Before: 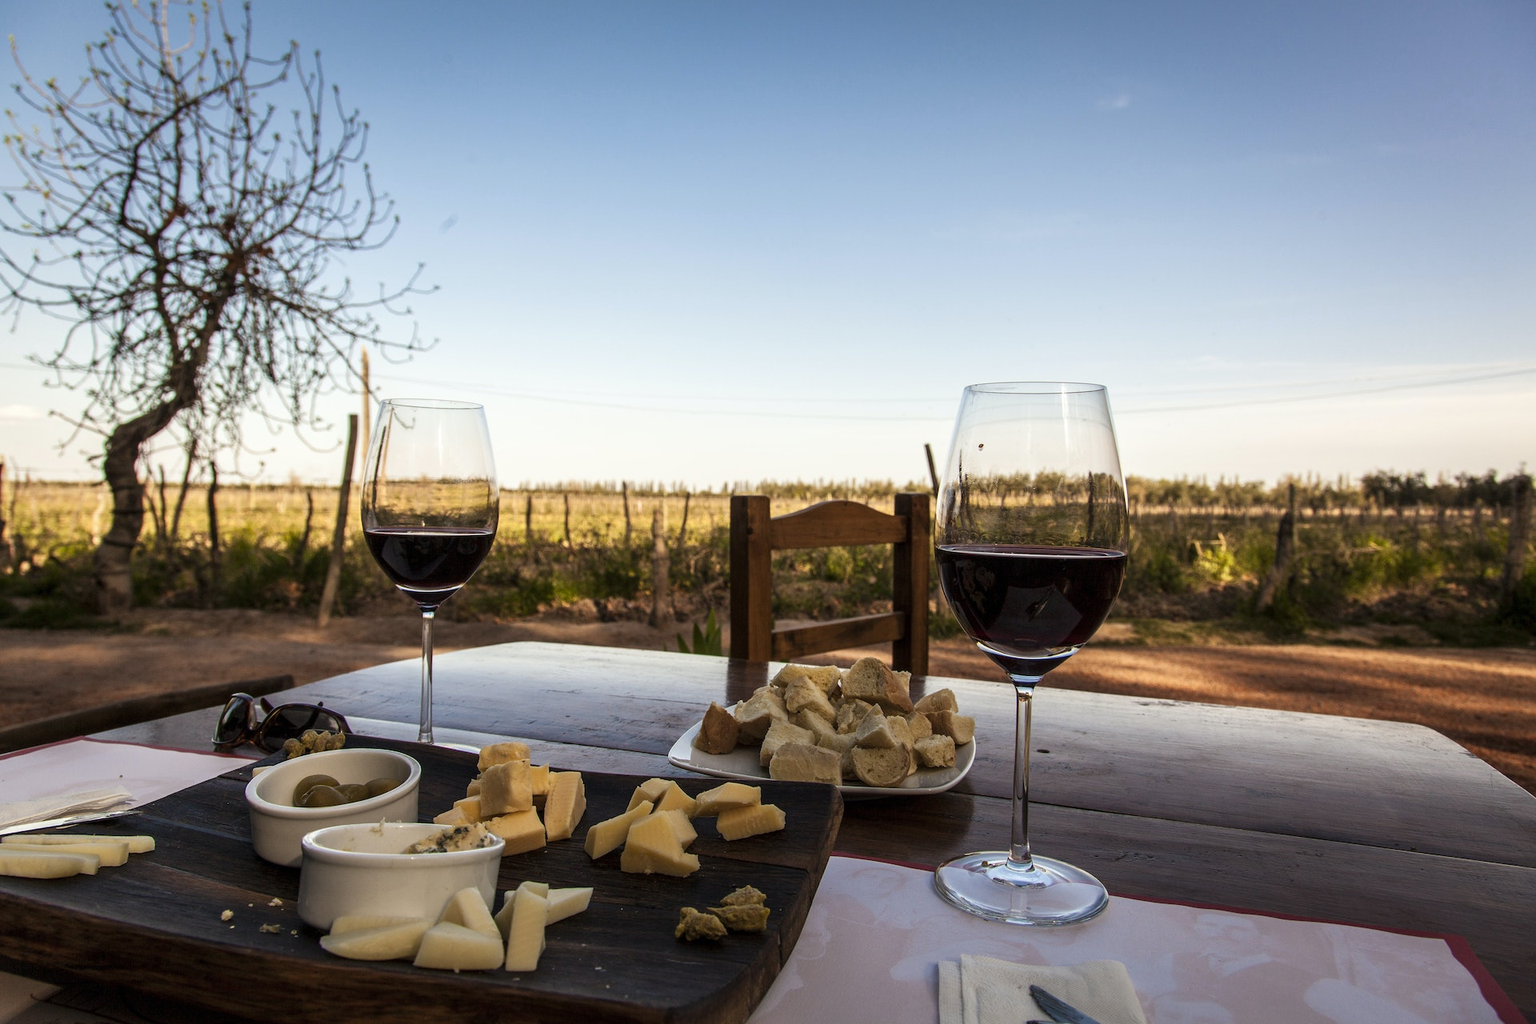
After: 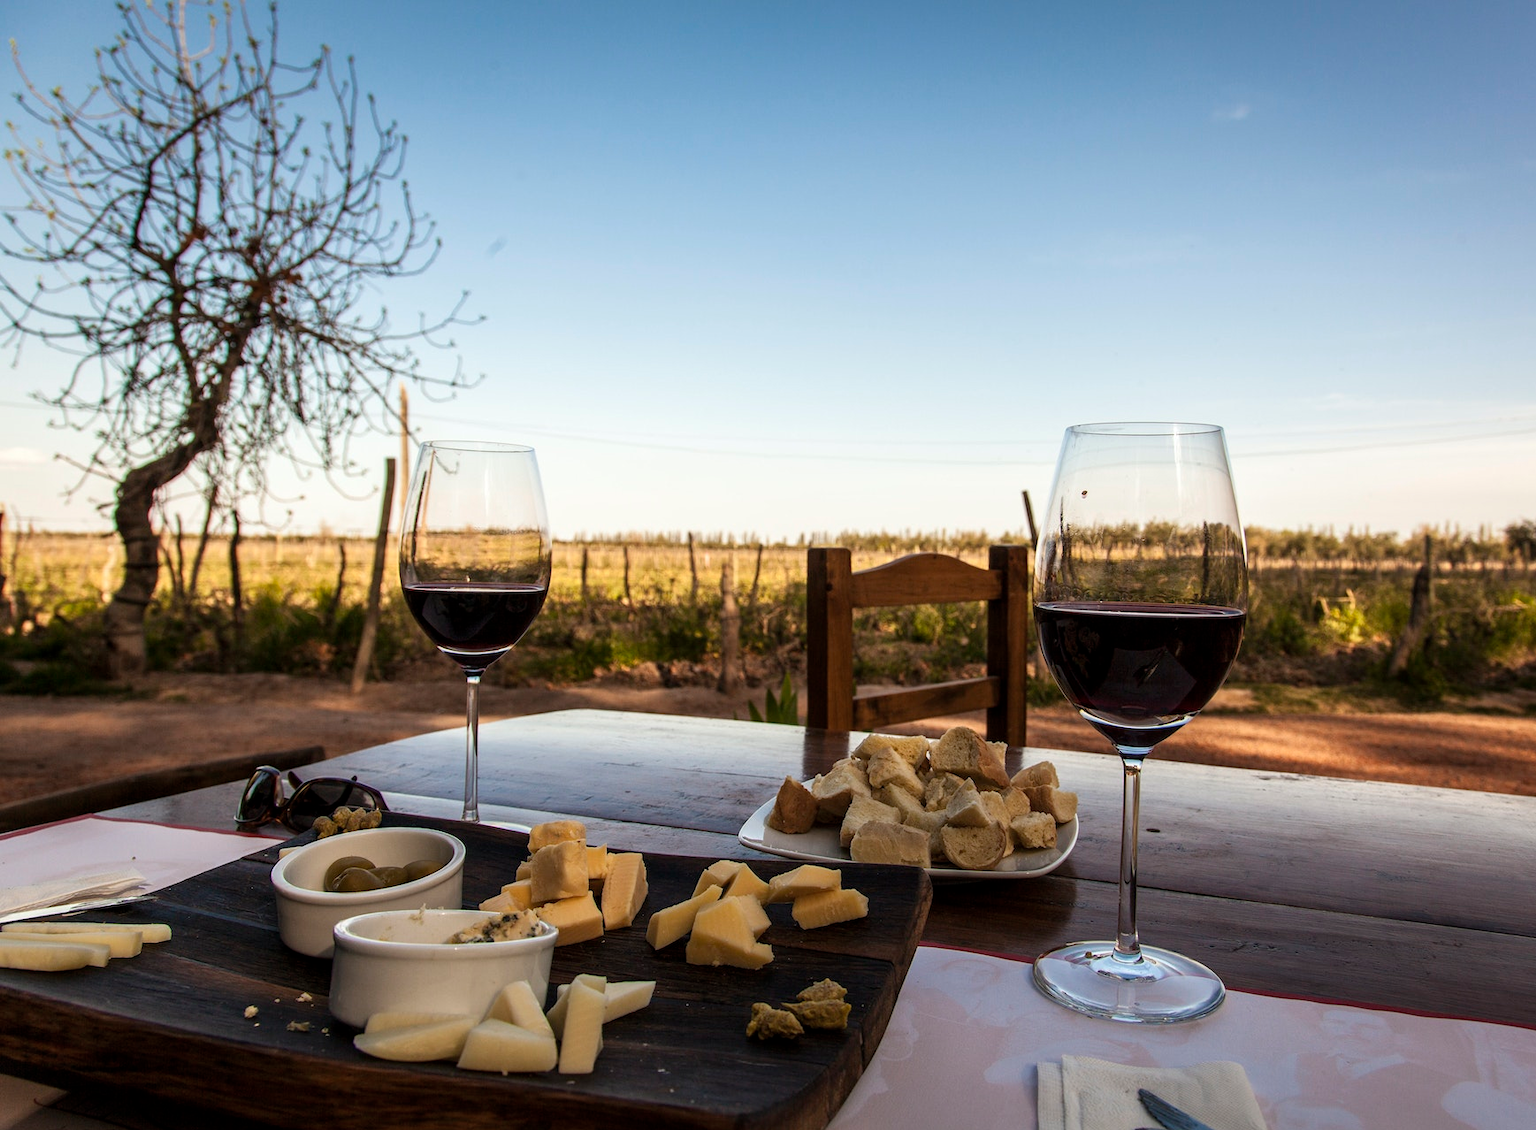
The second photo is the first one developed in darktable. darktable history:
crop: right 9.483%, bottom 0.047%
